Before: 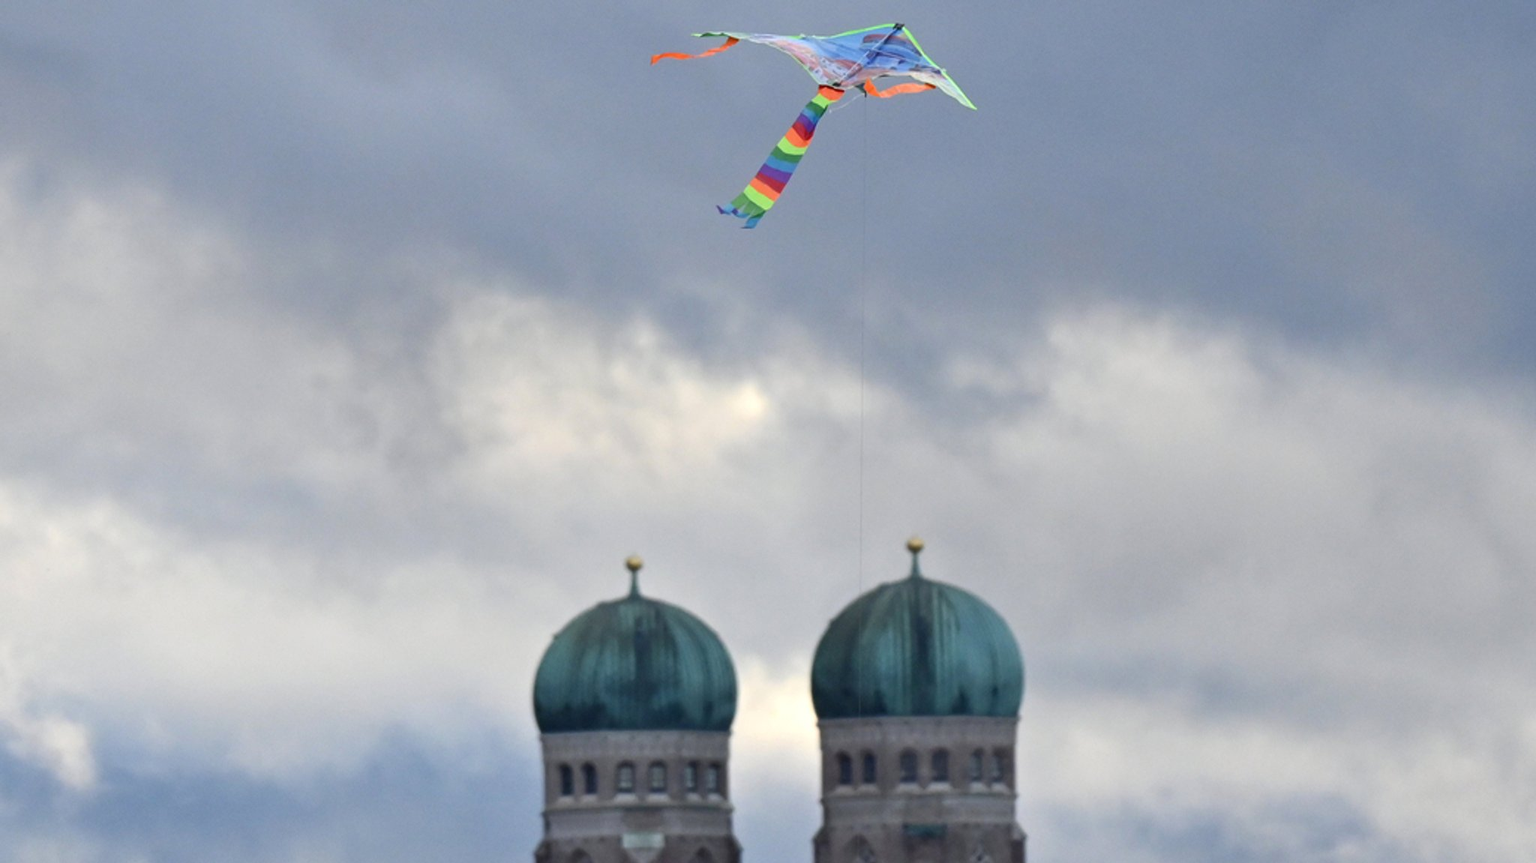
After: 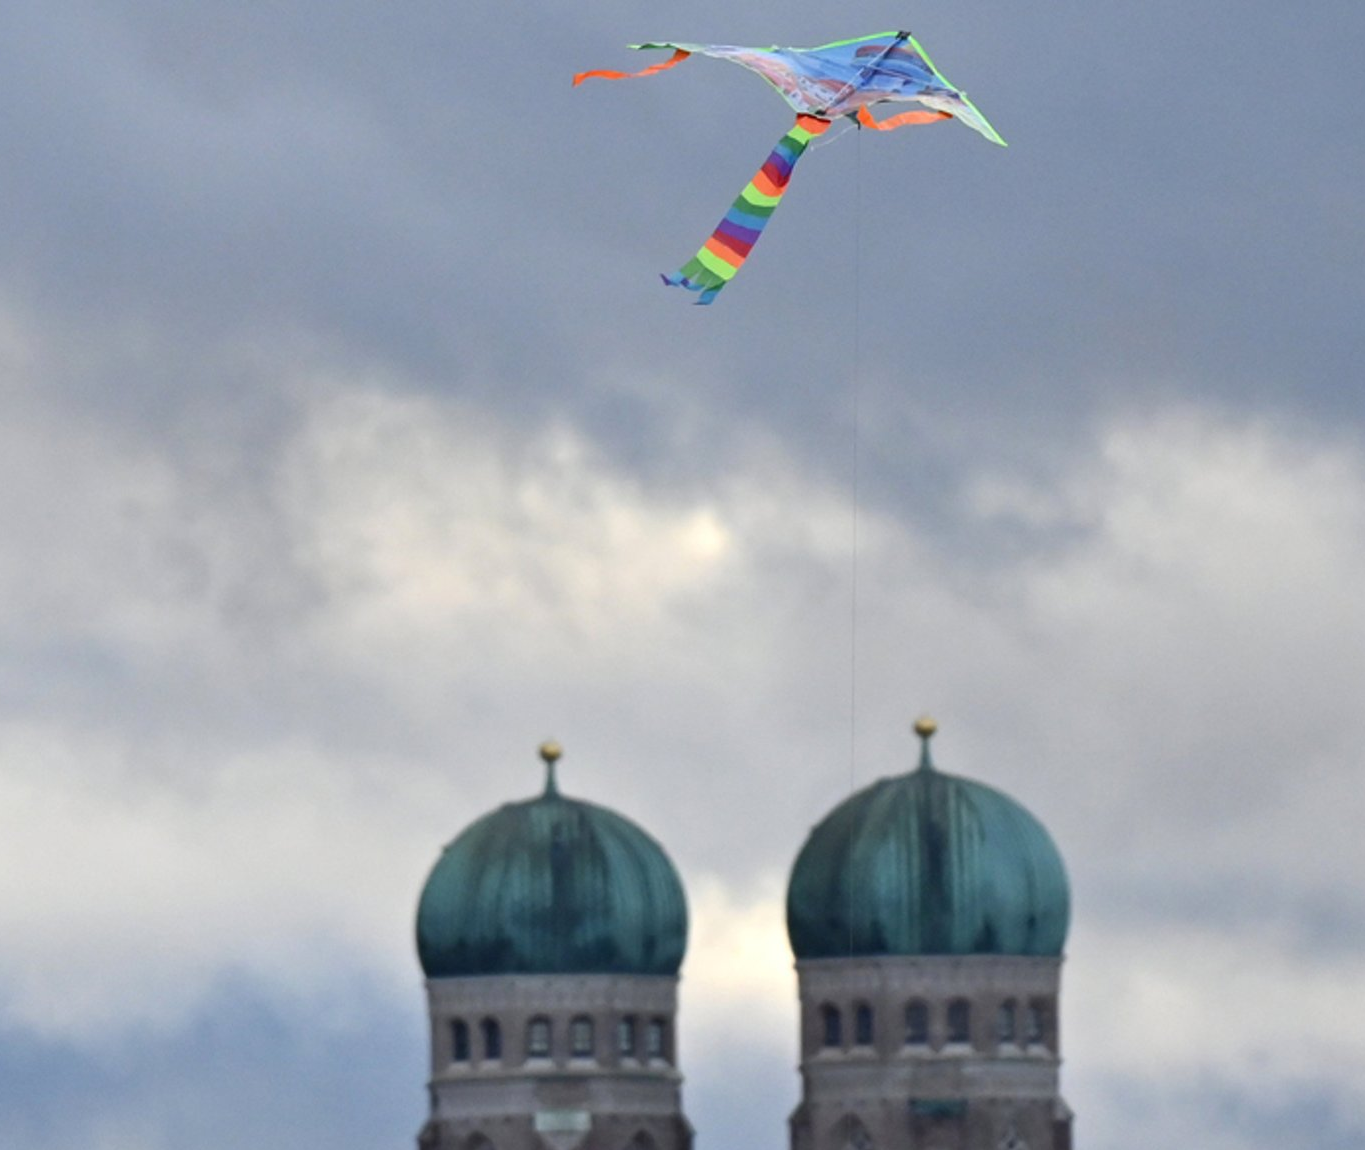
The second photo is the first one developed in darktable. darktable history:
crop and rotate: left 14.414%, right 18.888%
